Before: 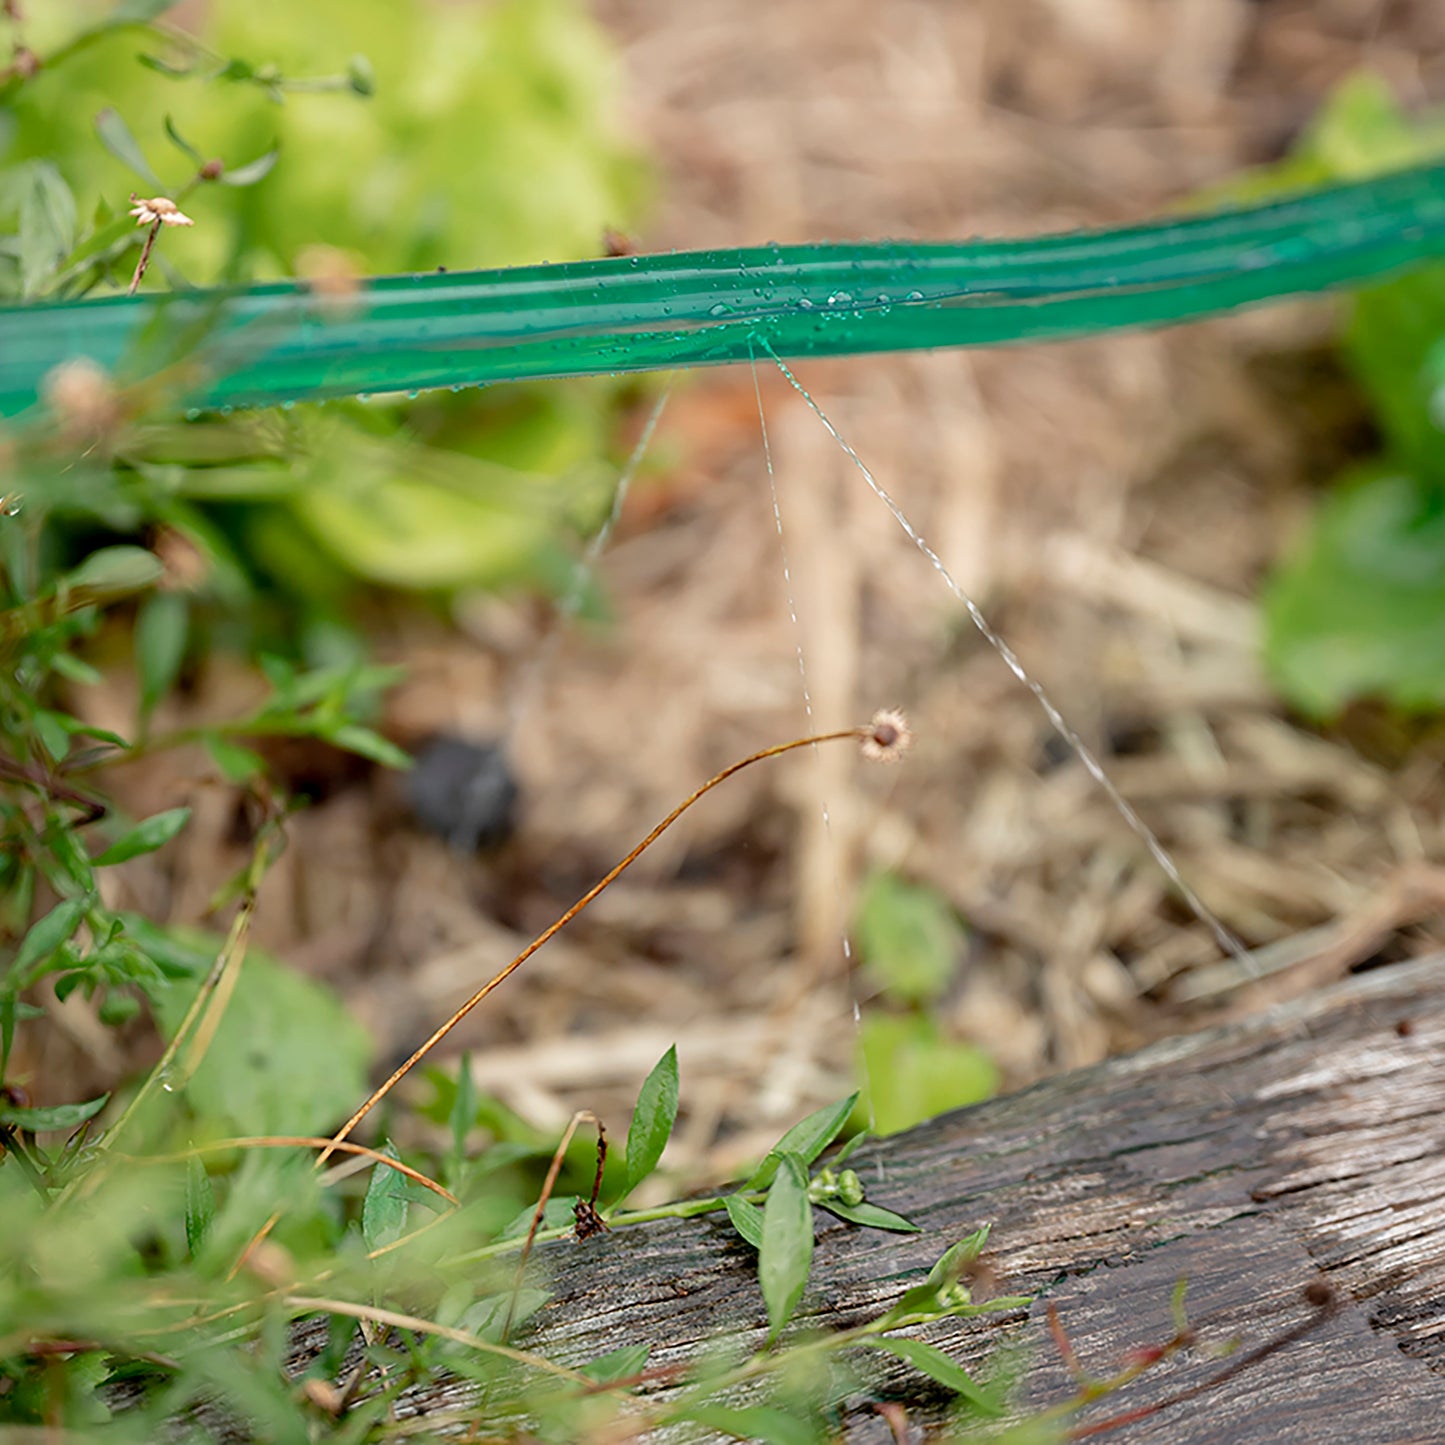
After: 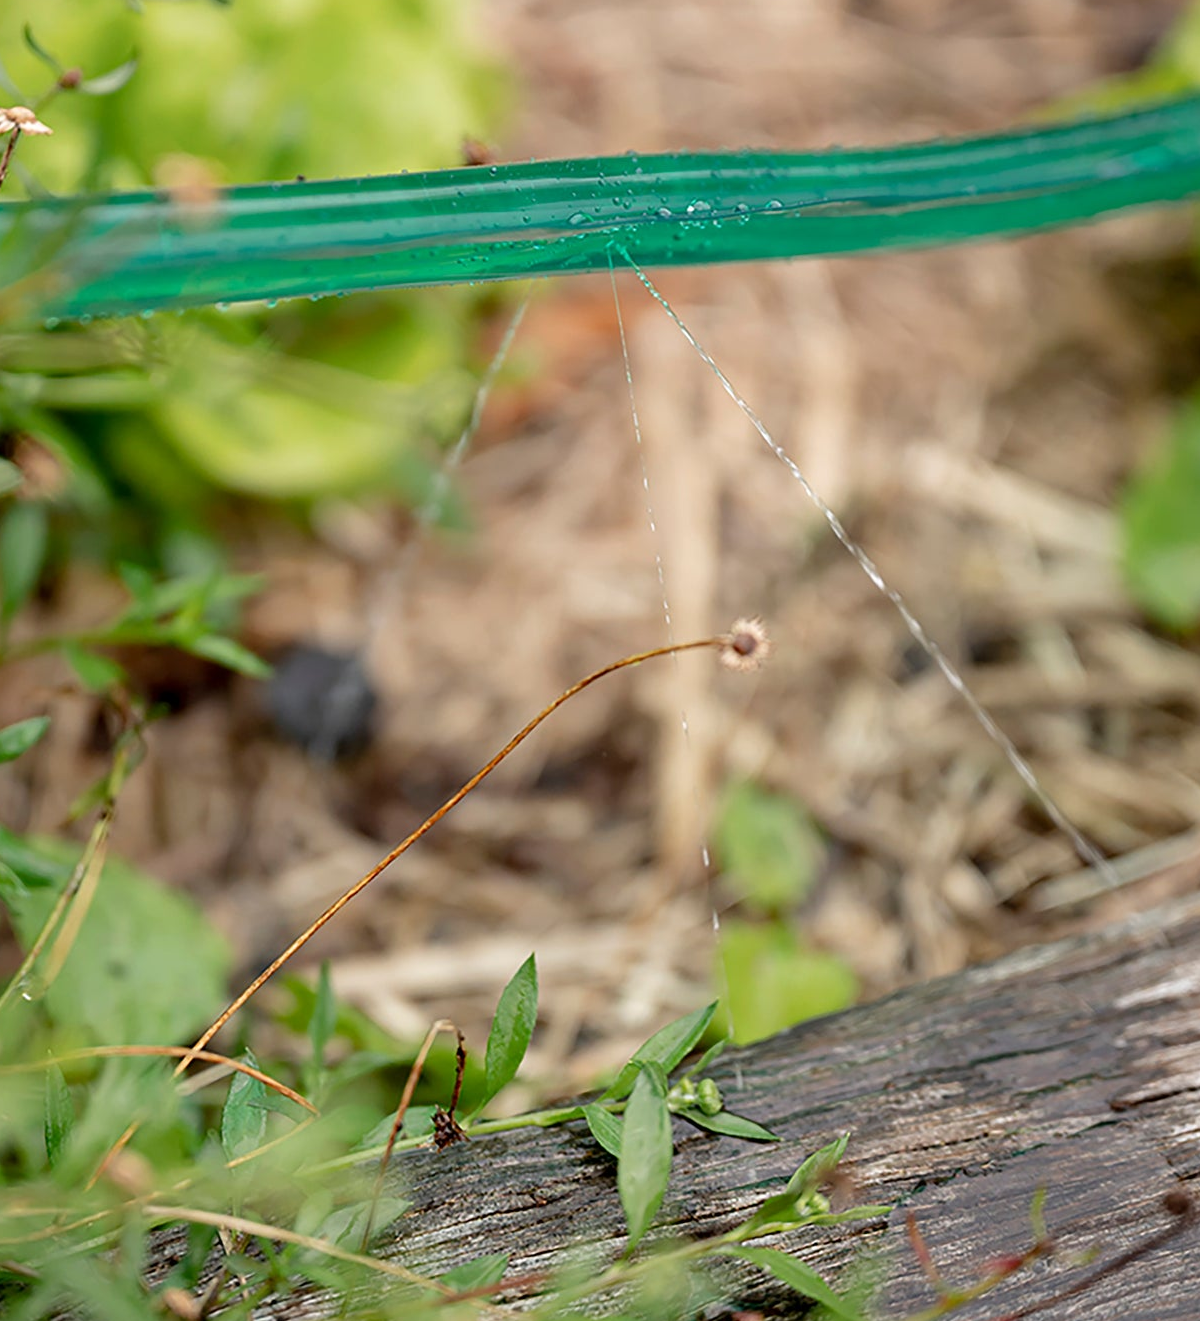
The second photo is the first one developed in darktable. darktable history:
crop: left 9.802%, top 6.315%, right 7.136%, bottom 2.265%
